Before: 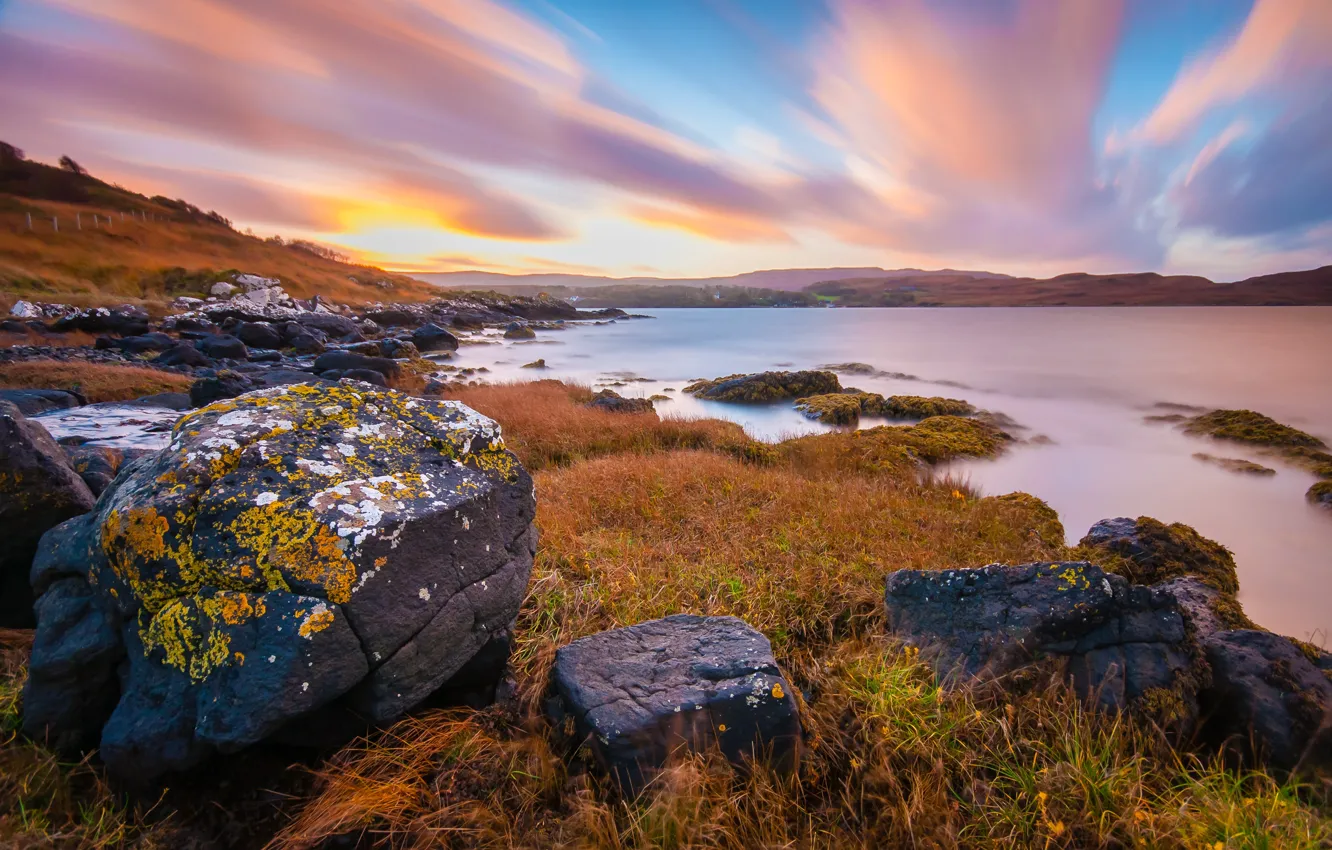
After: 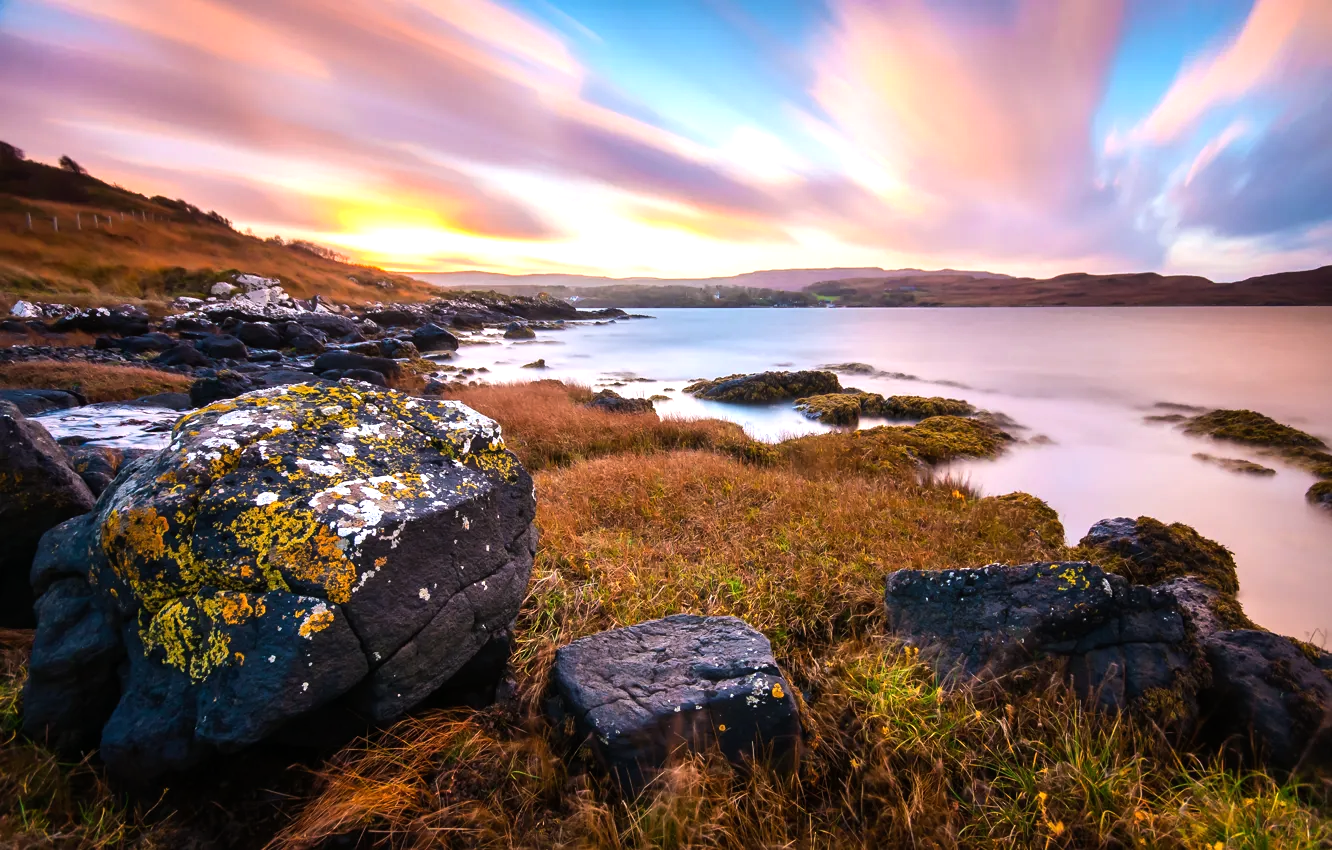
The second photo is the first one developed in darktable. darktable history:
tone equalizer: -8 EV -0.762 EV, -7 EV -0.694 EV, -6 EV -0.594 EV, -5 EV -0.38 EV, -3 EV 0.391 EV, -2 EV 0.6 EV, -1 EV 0.684 EV, +0 EV 0.73 EV, edges refinement/feathering 500, mask exposure compensation -1.57 EV, preserve details no
